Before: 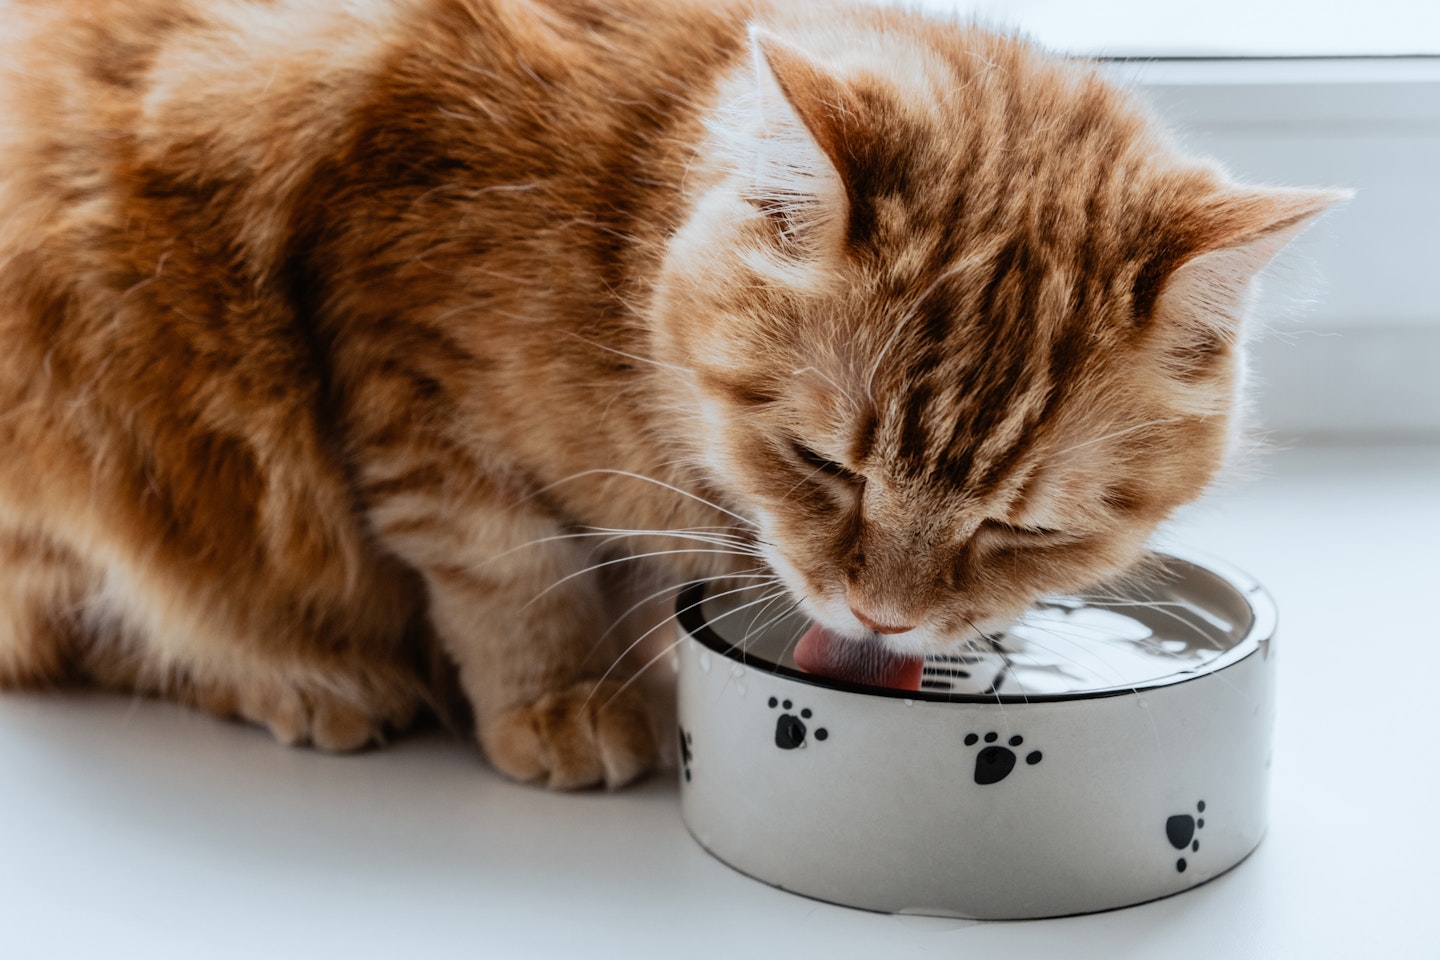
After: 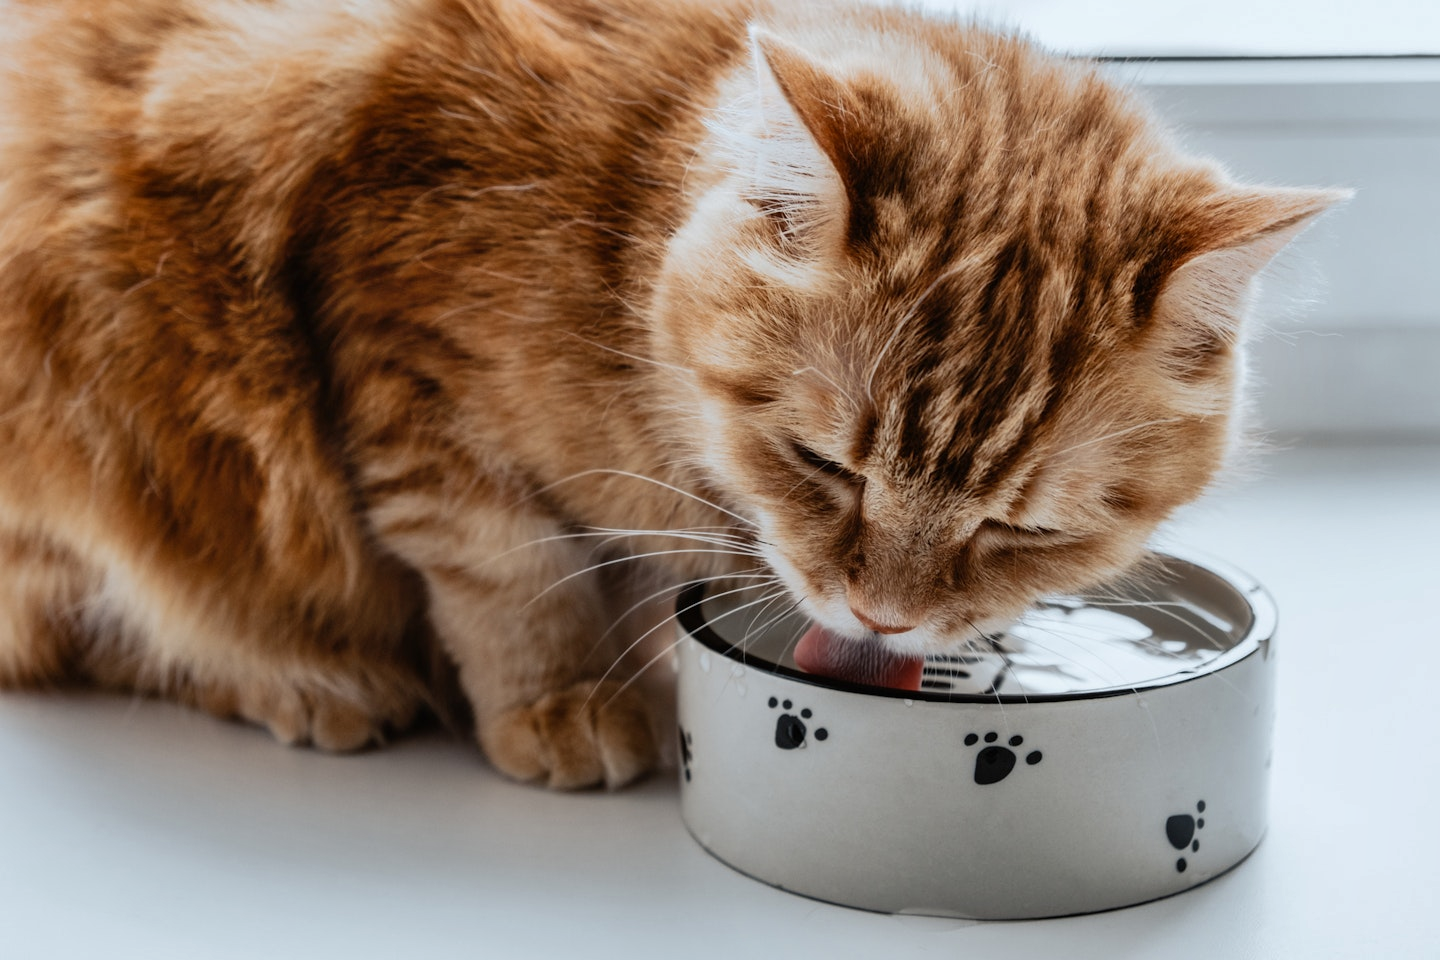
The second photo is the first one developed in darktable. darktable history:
shadows and highlights: shadows 49.19, highlights -42.81, soften with gaussian
